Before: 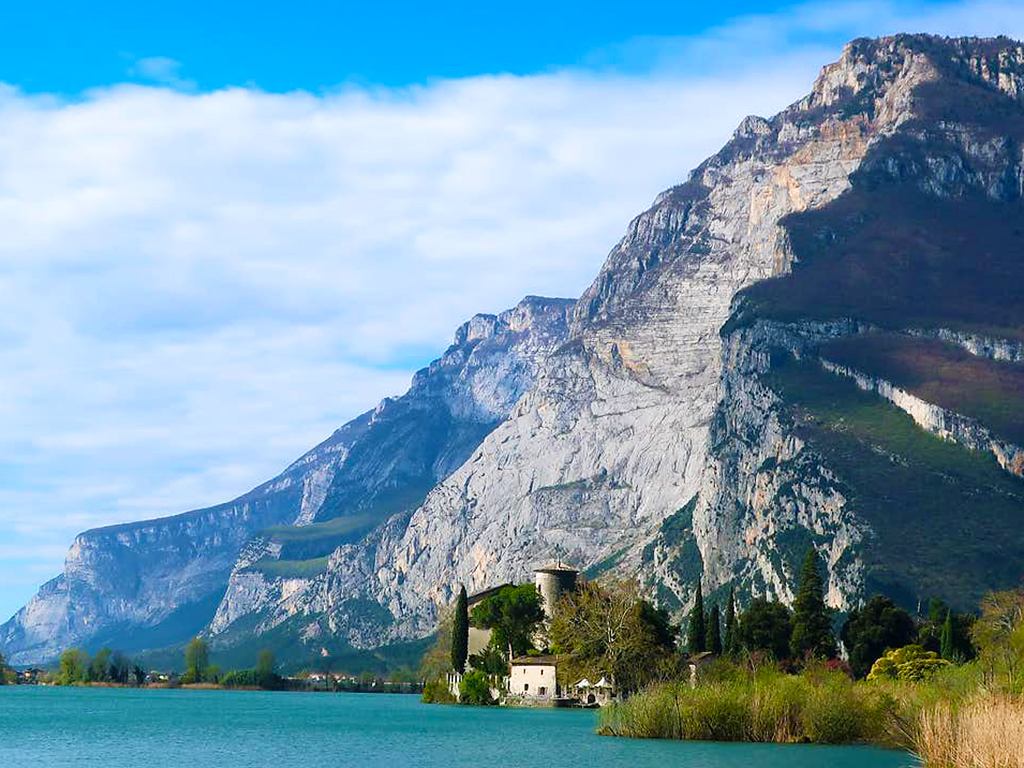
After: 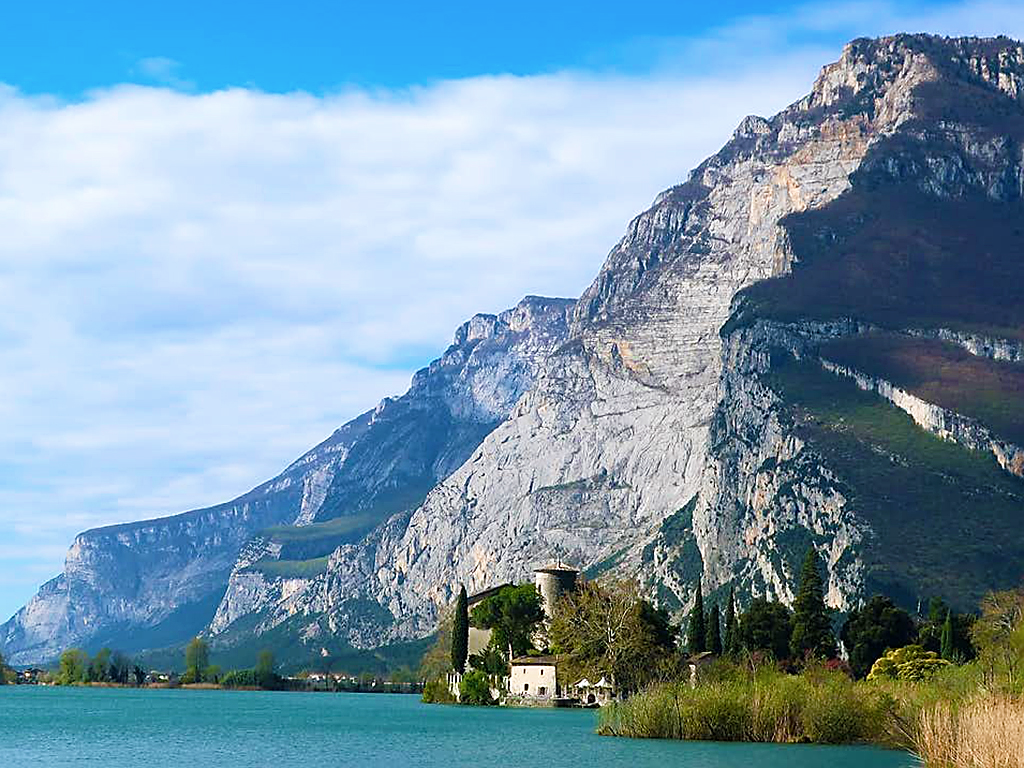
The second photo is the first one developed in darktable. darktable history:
contrast brightness saturation: saturation -0.066
sharpen: on, module defaults
